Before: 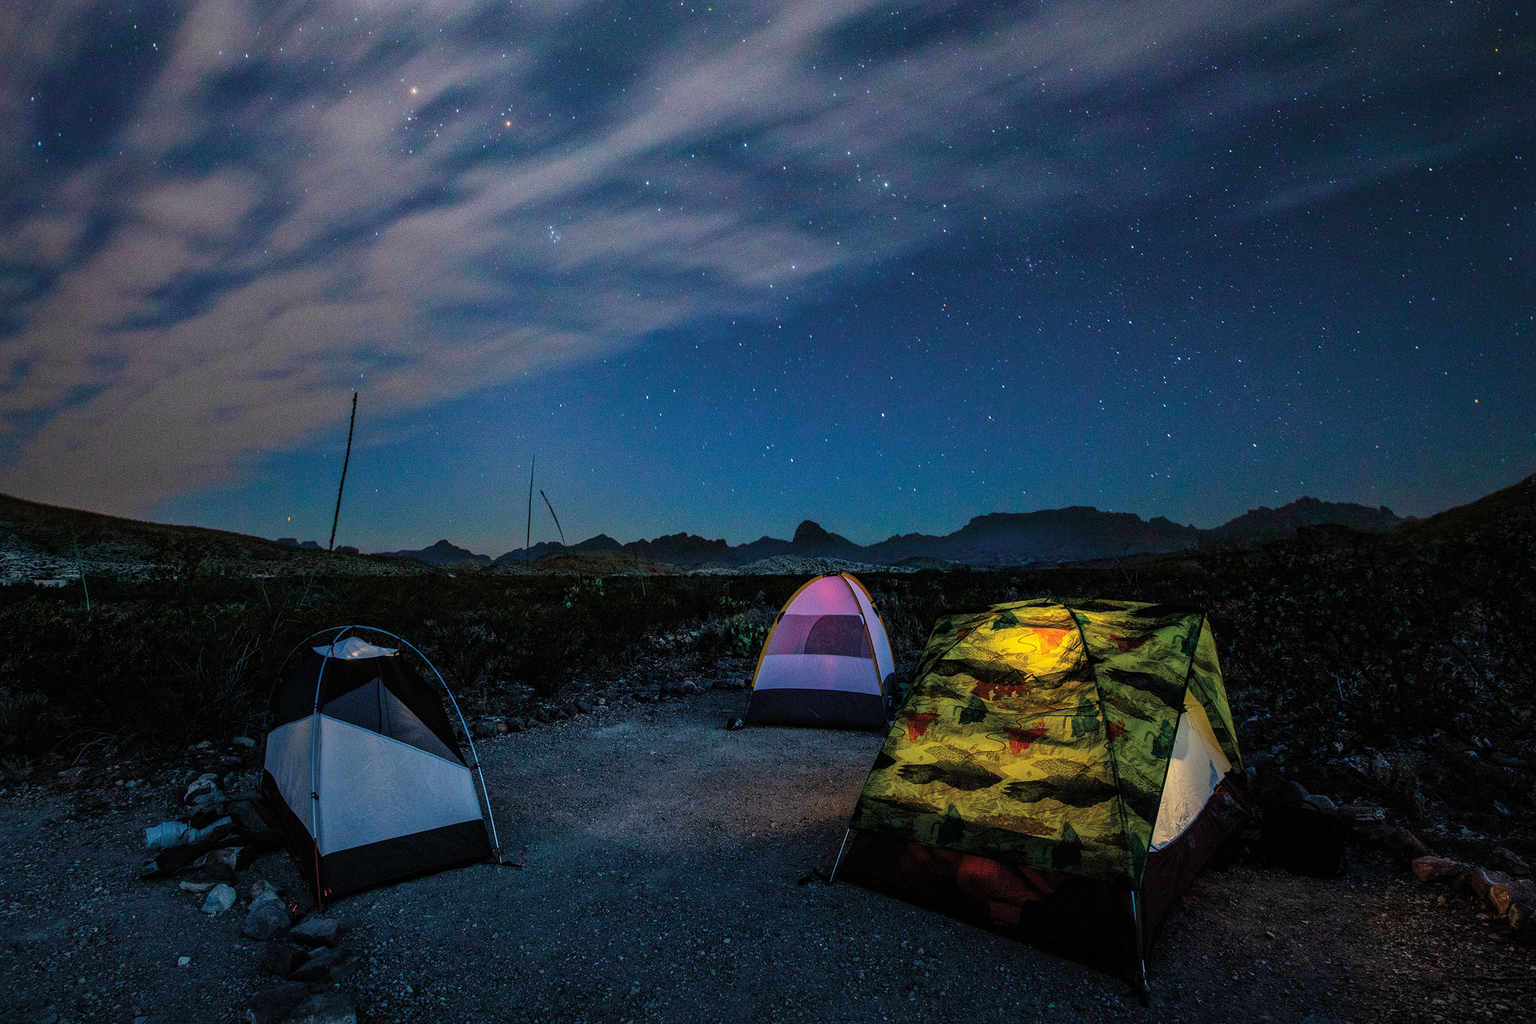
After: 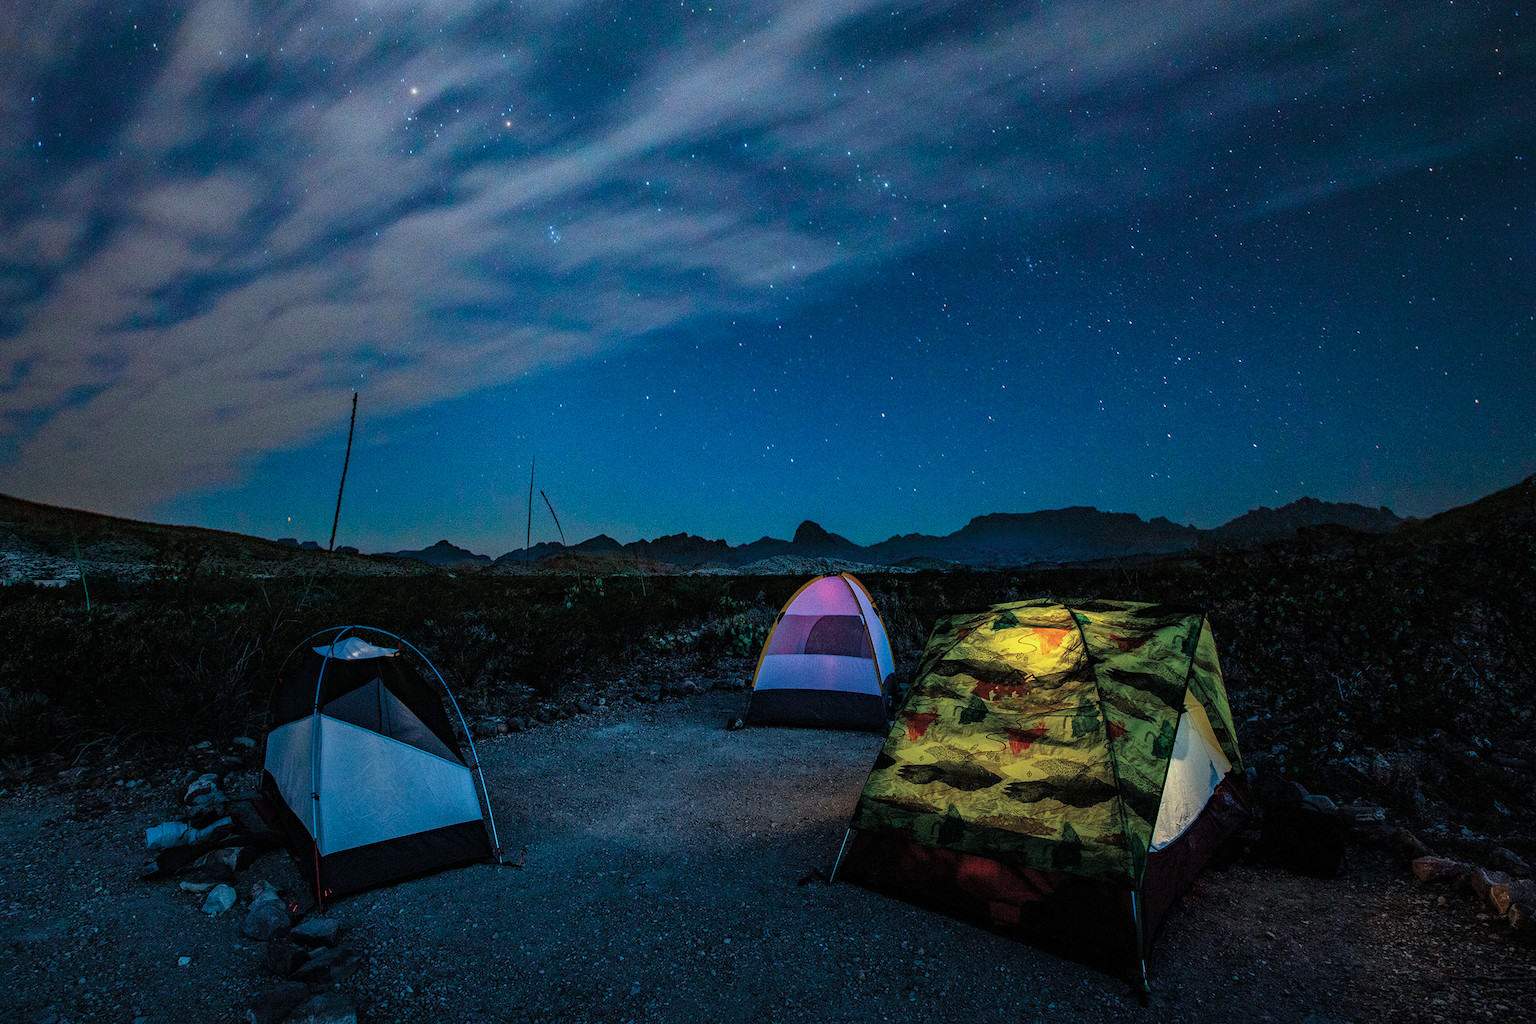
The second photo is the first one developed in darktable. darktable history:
haze removal: compatibility mode true, adaptive false
color correction: highlights a* -10.68, highlights b* -18.87
